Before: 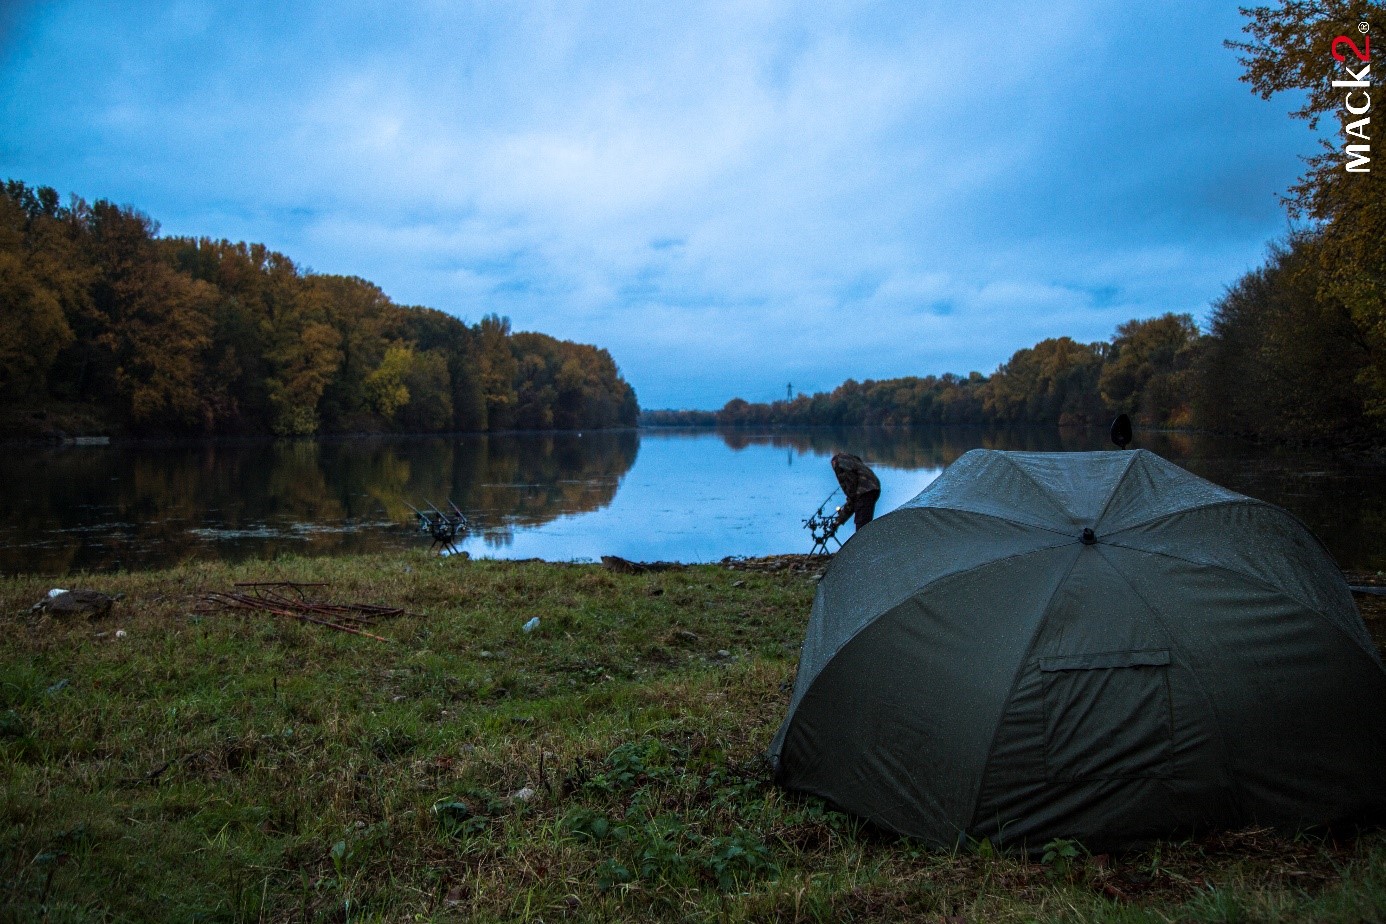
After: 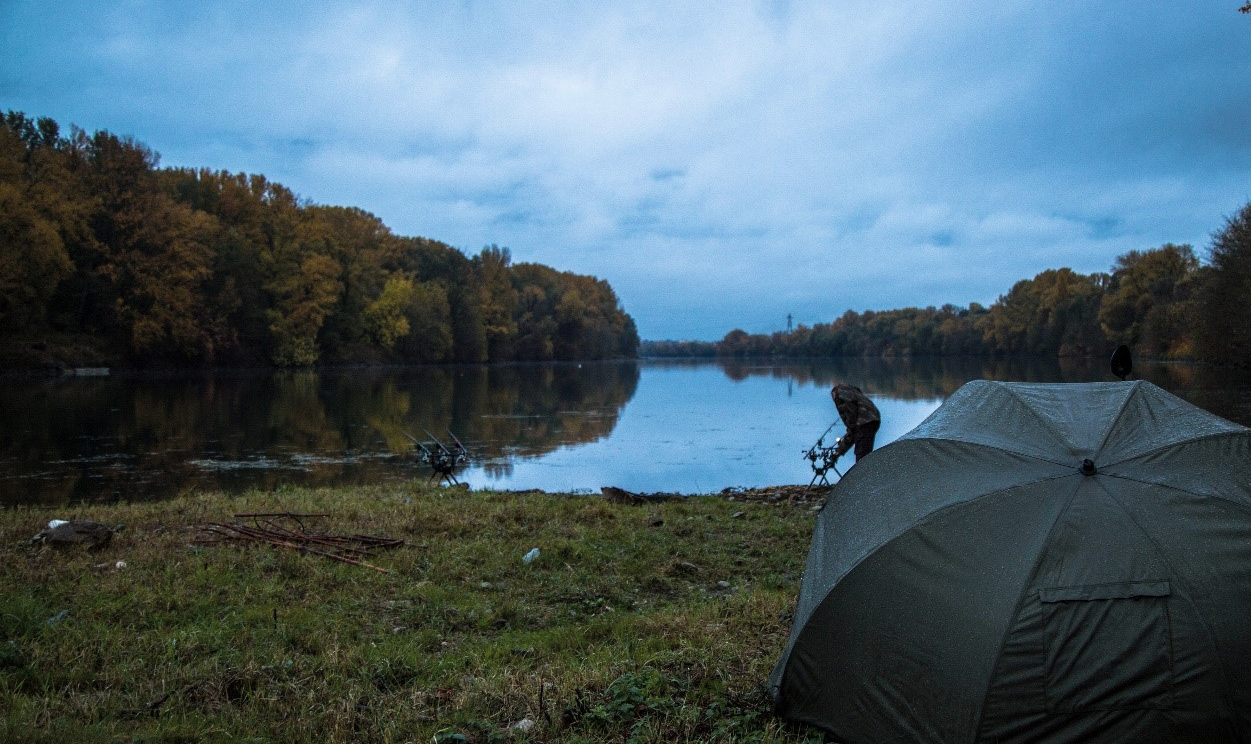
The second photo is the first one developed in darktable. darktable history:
crop: top 7.49%, right 9.717%, bottom 11.943%
color correction: saturation 0.57
color balance rgb: linear chroma grading › global chroma 15%, perceptual saturation grading › global saturation 30%
